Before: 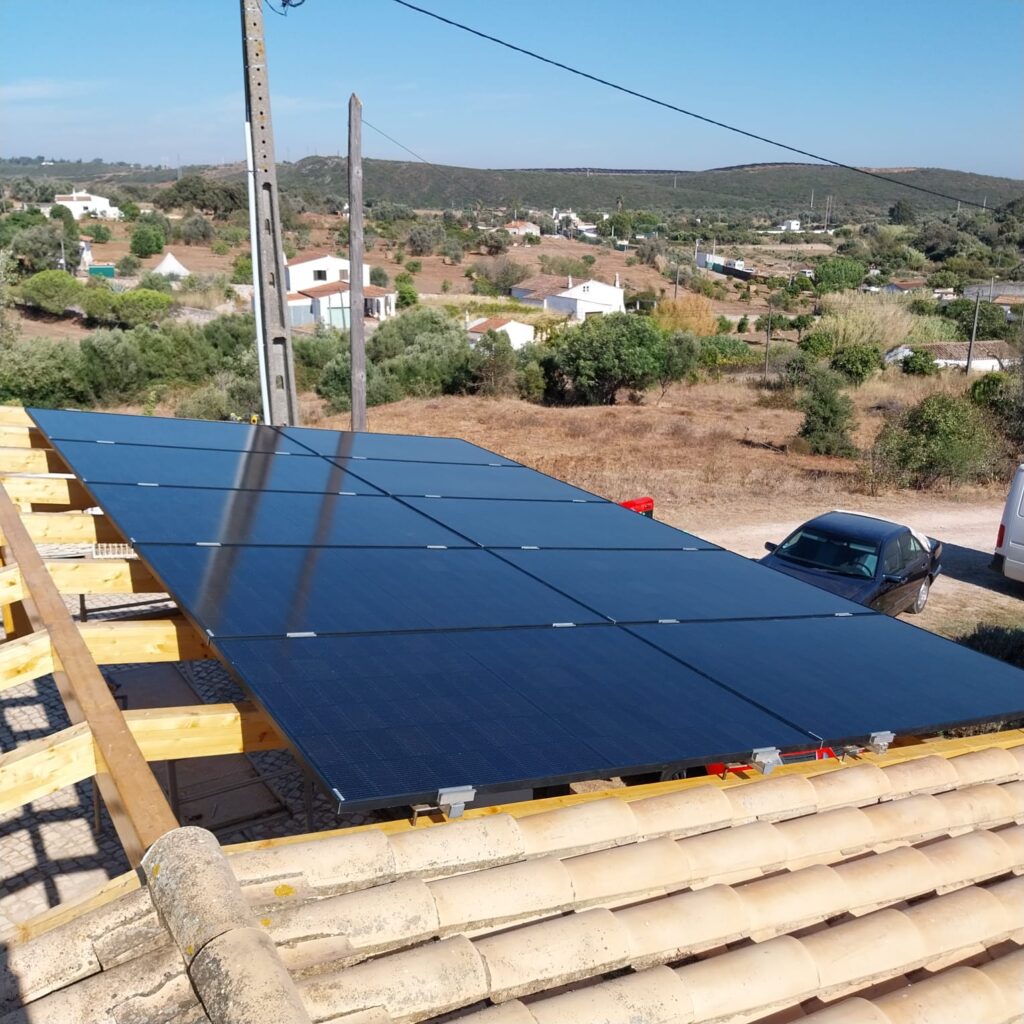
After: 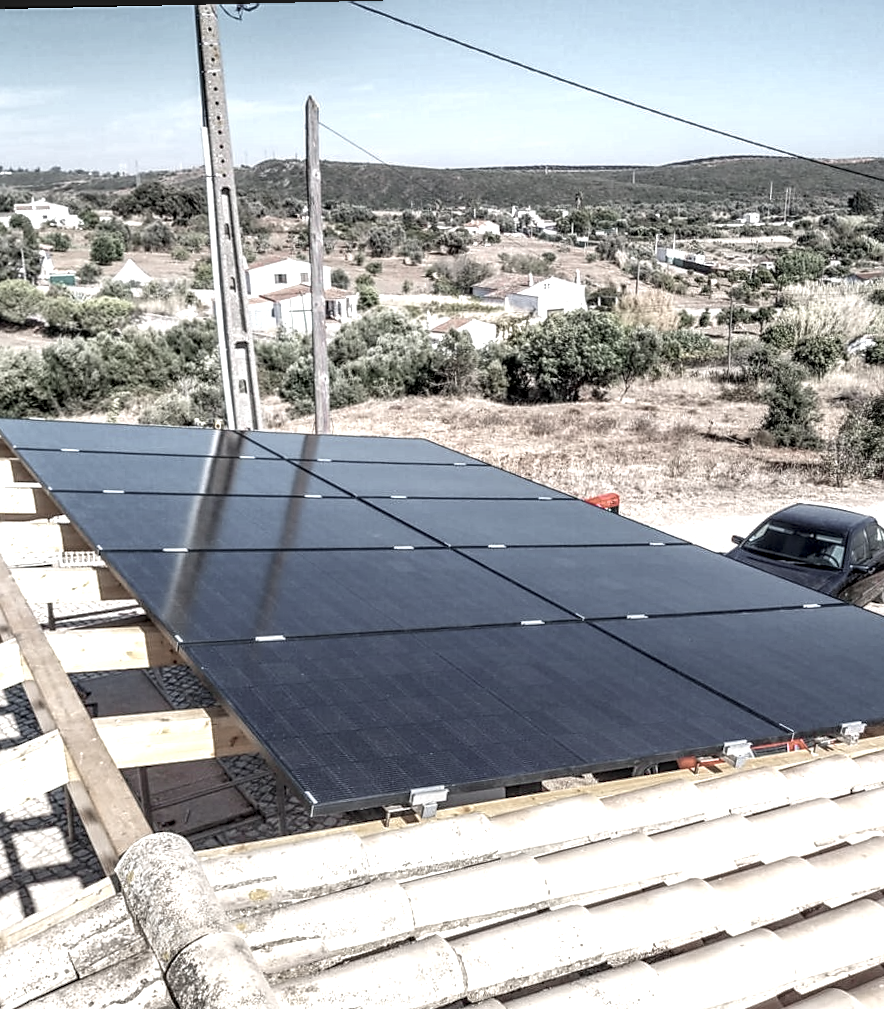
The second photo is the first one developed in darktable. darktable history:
local contrast: highlights 4%, shadows 1%, detail 181%
color zones: curves: ch1 [(0, 0.34) (0.143, 0.164) (0.286, 0.152) (0.429, 0.176) (0.571, 0.173) (0.714, 0.188) (0.857, 0.199) (1, 0.34)]
crop and rotate: angle 1.29°, left 4.429%, top 1.187%, right 11.123%, bottom 2.381%
sharpen: radius 1.89, amount 0.41, threshold 1.341
exposure: black level correction 0, exposure 0.693 EV, compensate highlight preservation false
